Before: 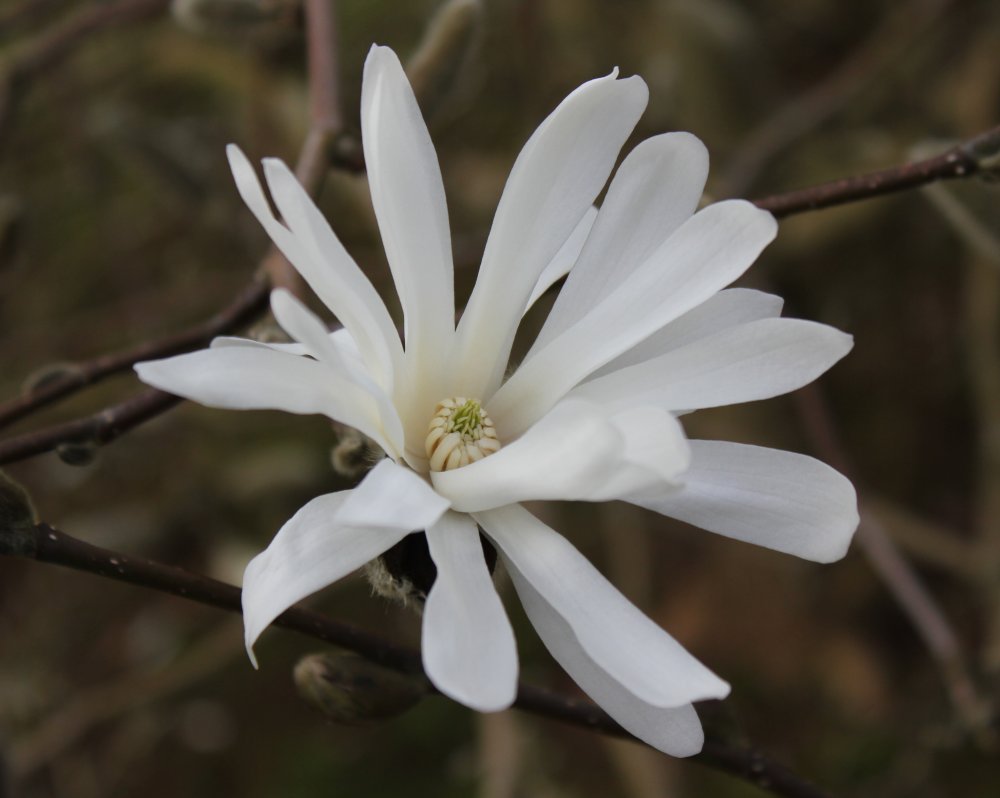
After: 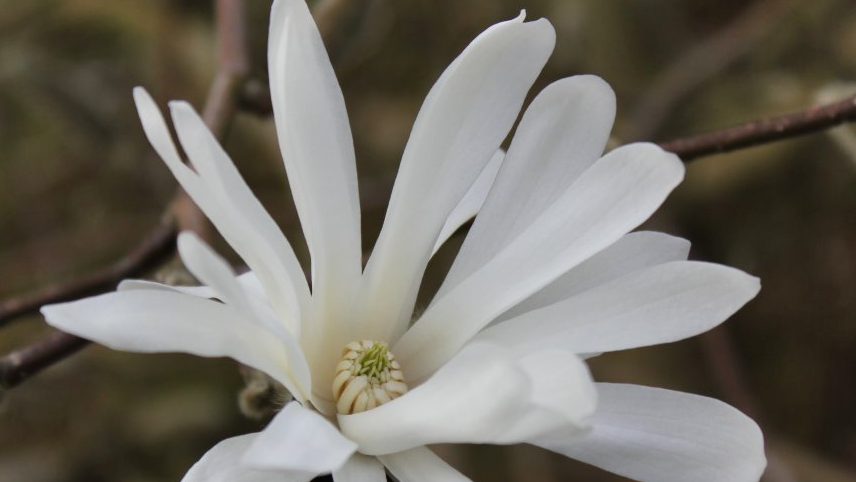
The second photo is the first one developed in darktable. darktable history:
crop and rotate: left 9.345%, top 7.22%, right 4.982%, bottom 32.331%
shadows and highlights: white point adjustment 1, soften with gaussian
